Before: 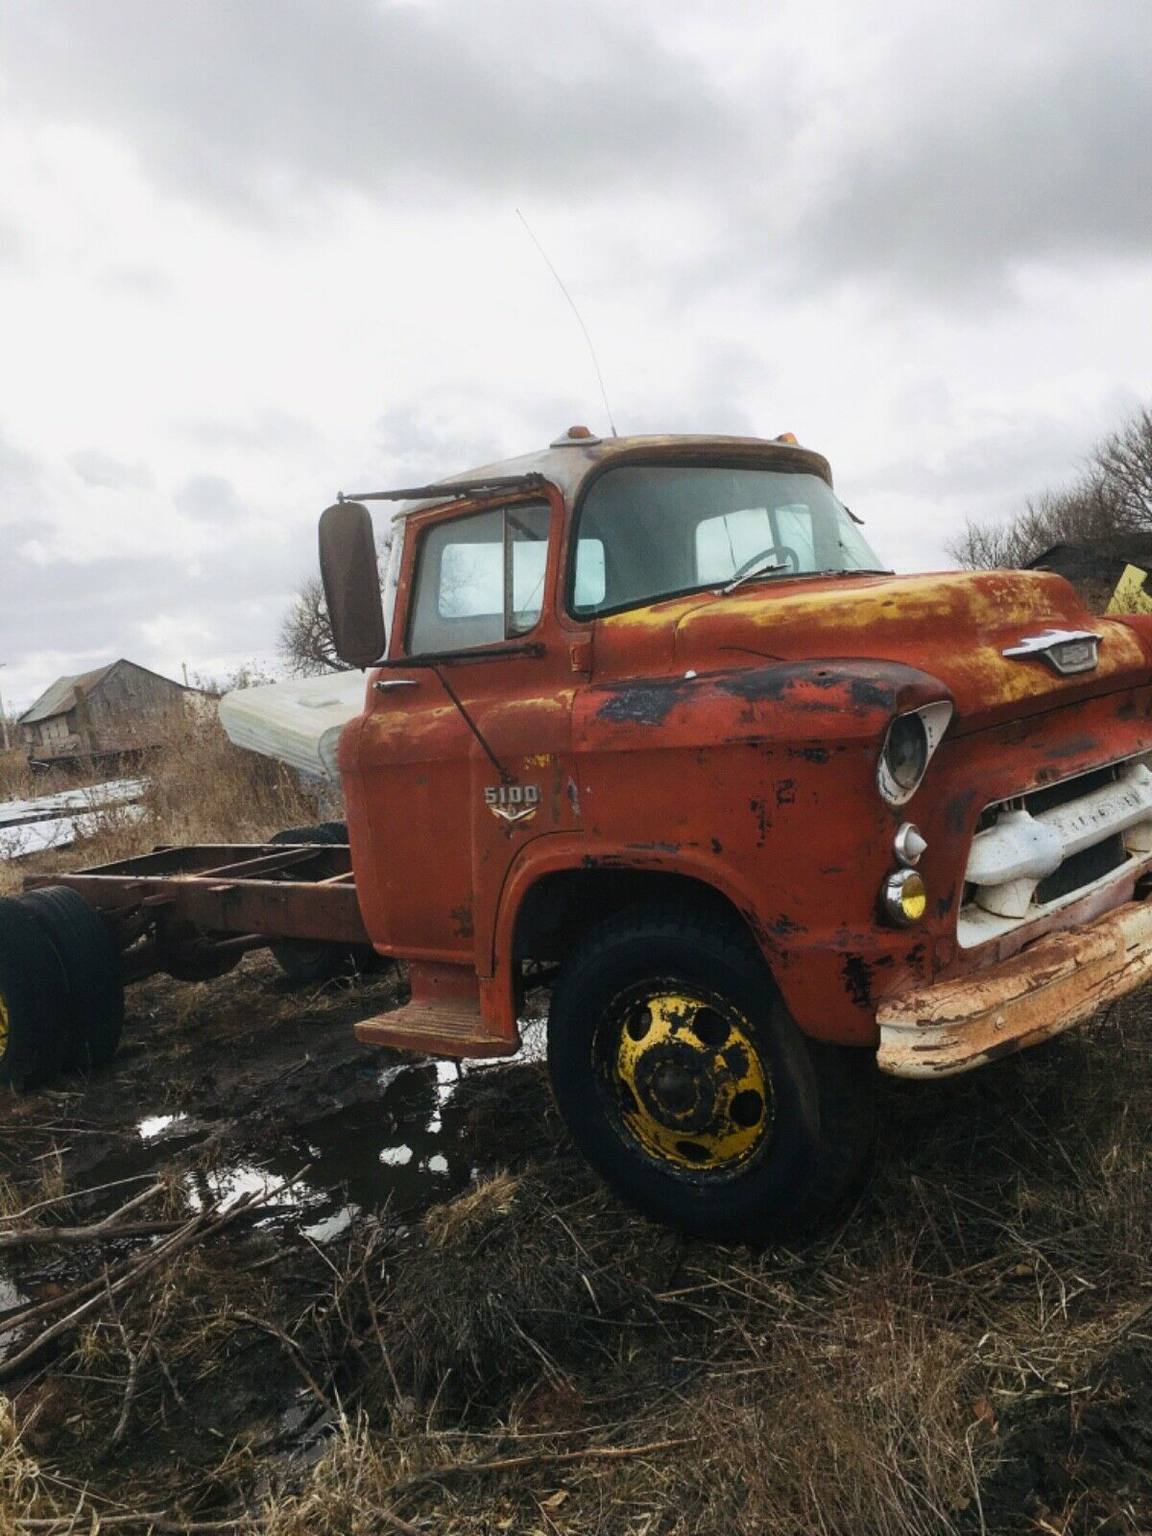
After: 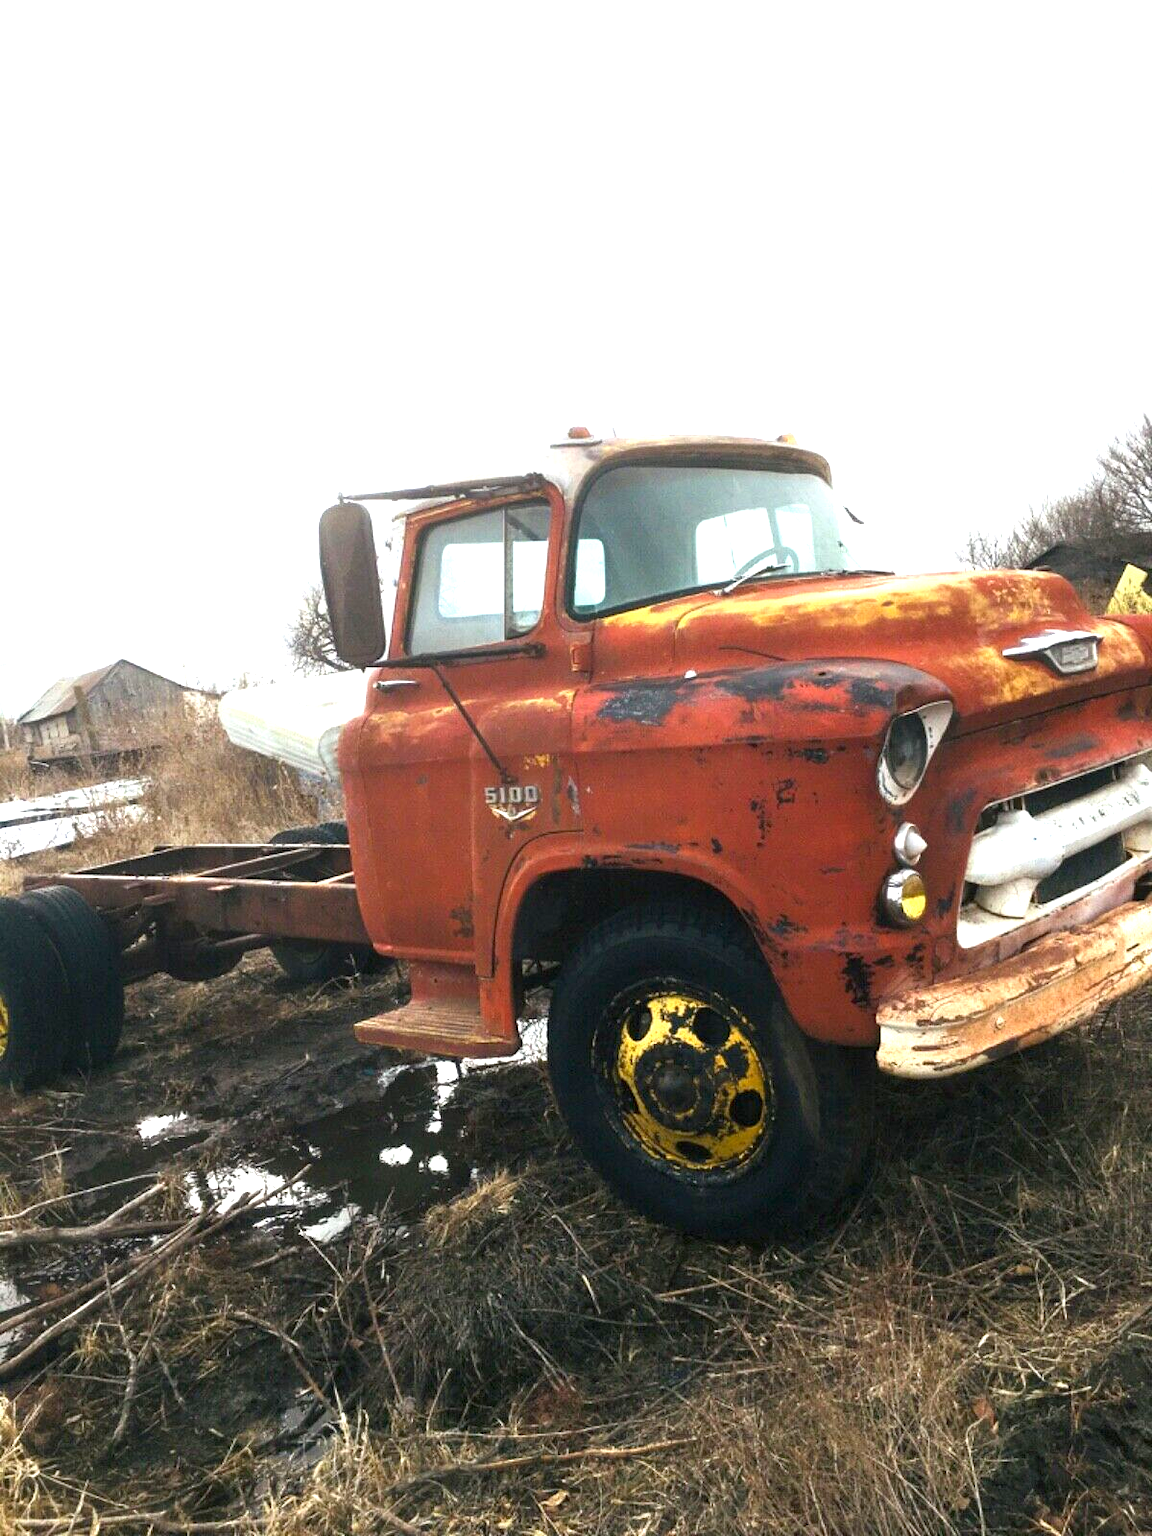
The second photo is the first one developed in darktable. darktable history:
levels: black 8.55%
exposure: black level correction 0.001, exposure 1.307 EV, compensate exposure bias true, compensate highlight preservation false
